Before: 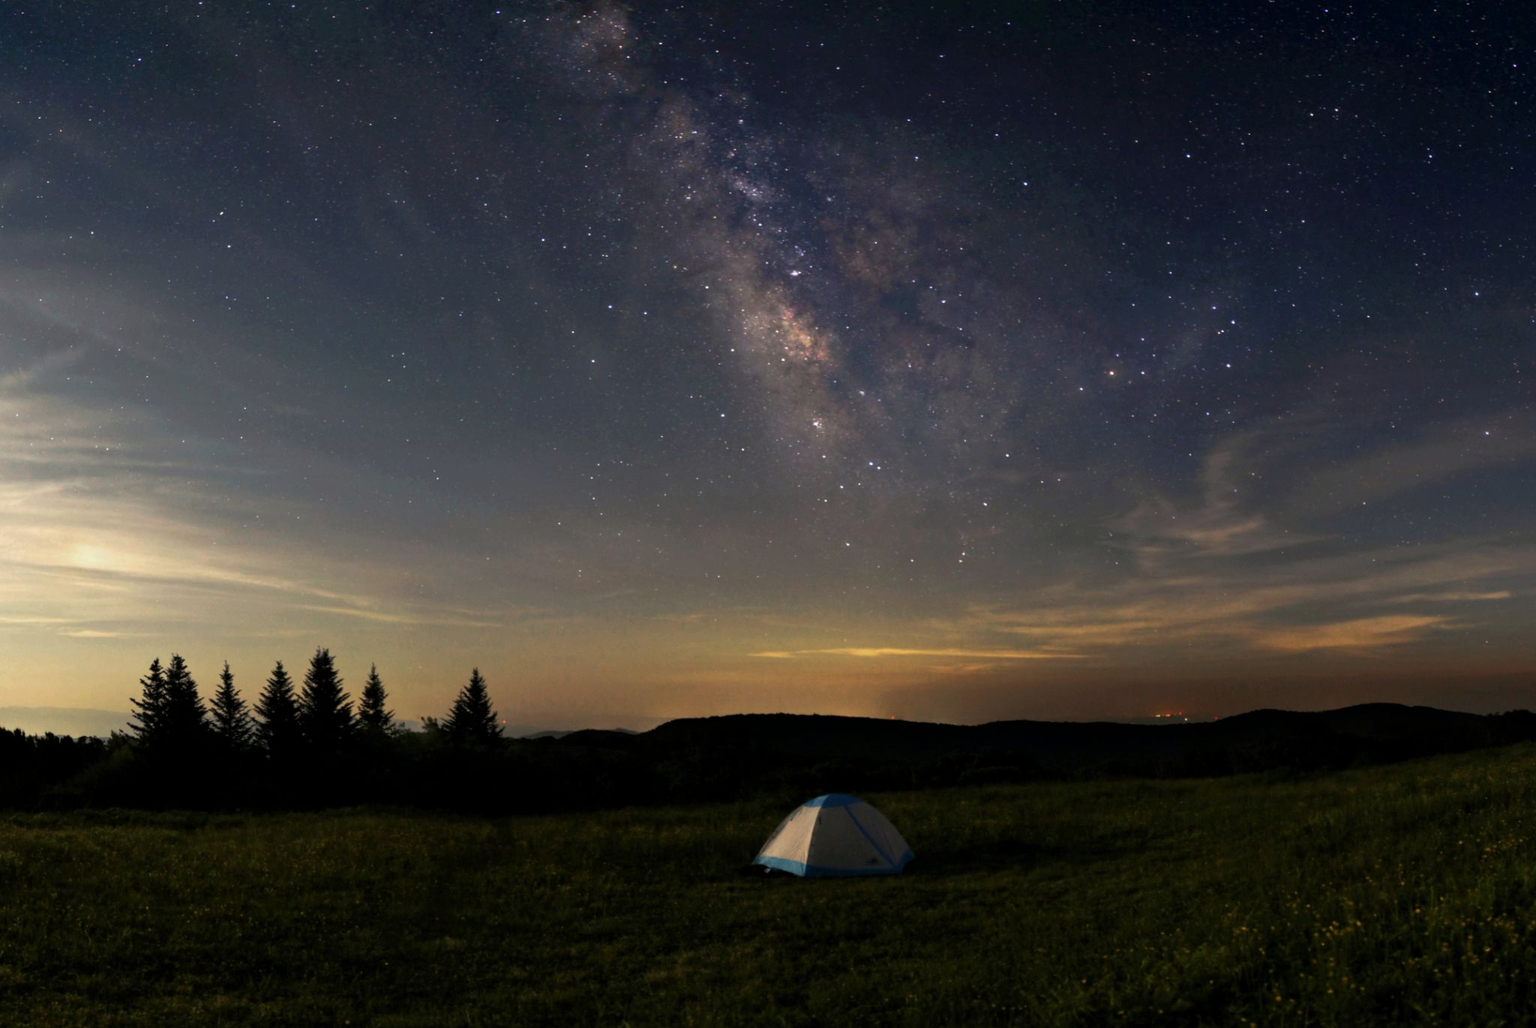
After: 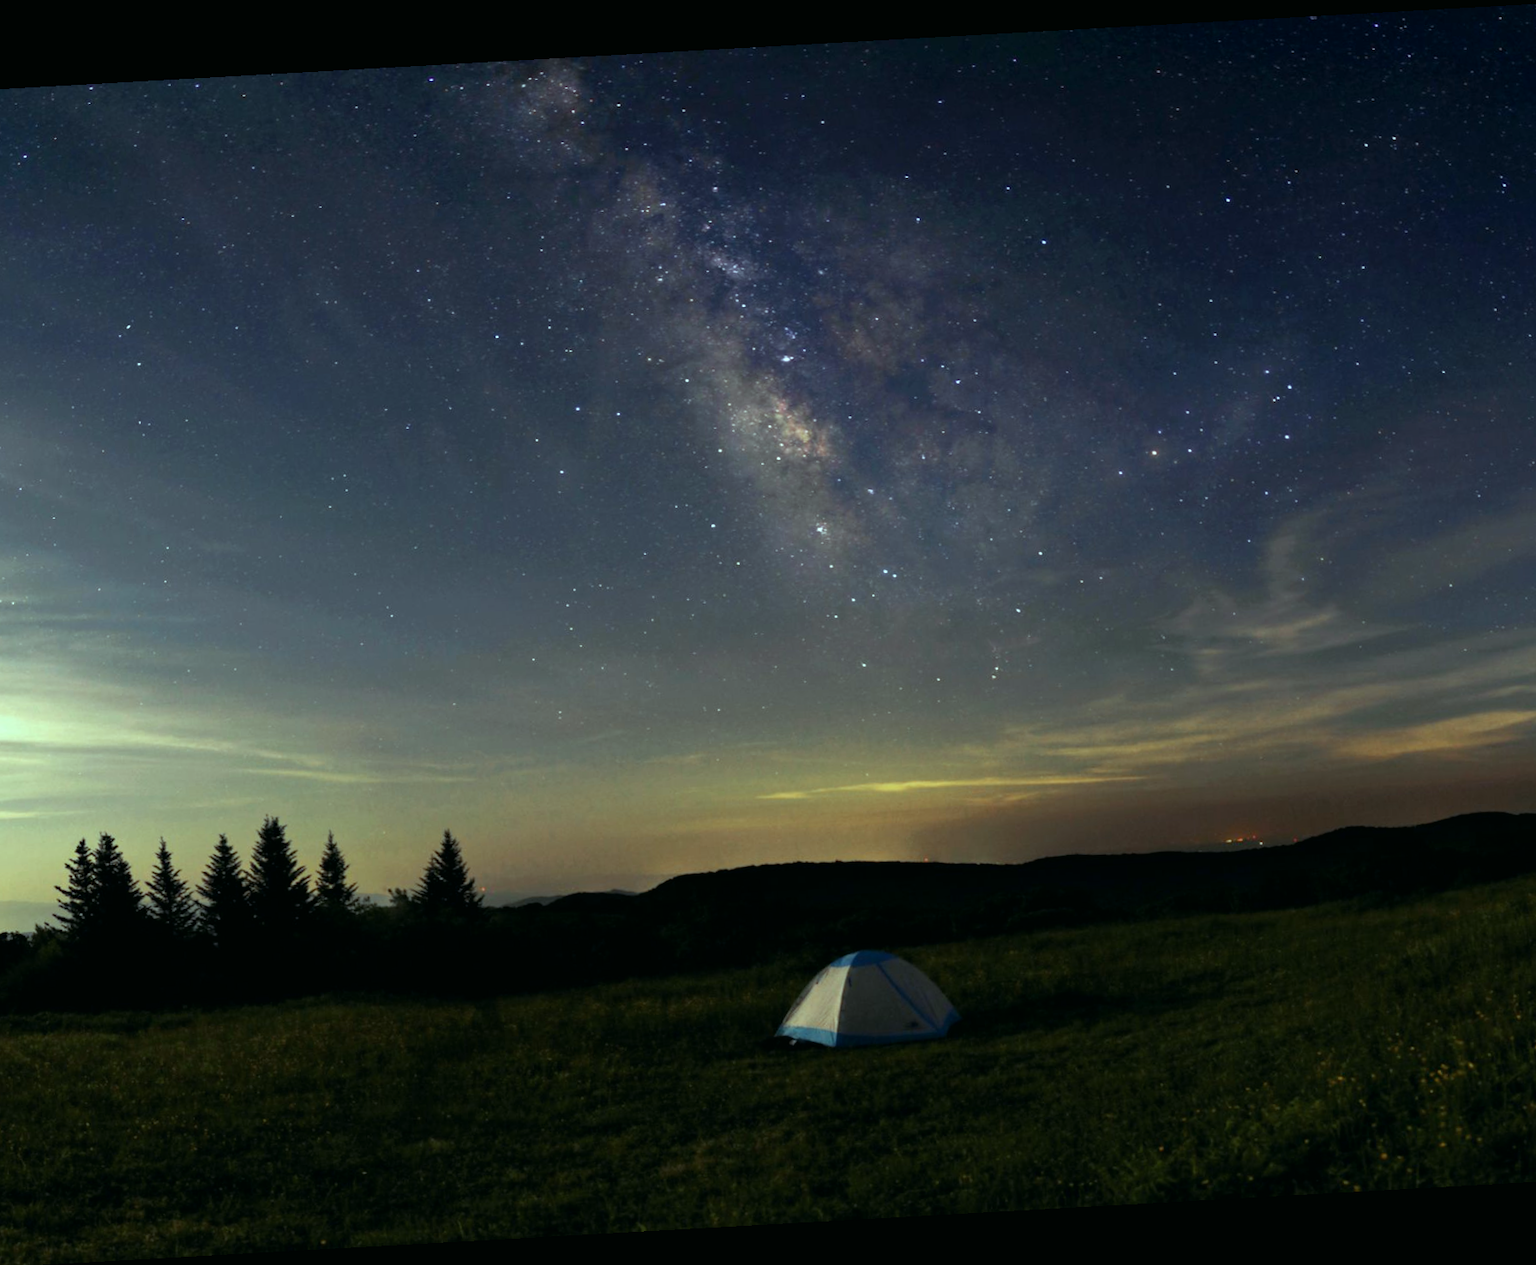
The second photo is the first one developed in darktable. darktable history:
rotate and perspective: rotation -3.18°, automatic cropping off
color balance: mode lift, gamma, gain (sRGB), lift [0.997, 0.979, 1.021, 1.011], gamma [1, 1.084, 0.916, 0.998], gain [1, 0.87, 1.13, 1.101], contrast 4.55%, contrast fulcrum 38.24%, output saturation 104.09%
crop: left 7.598%, right 7.873%
